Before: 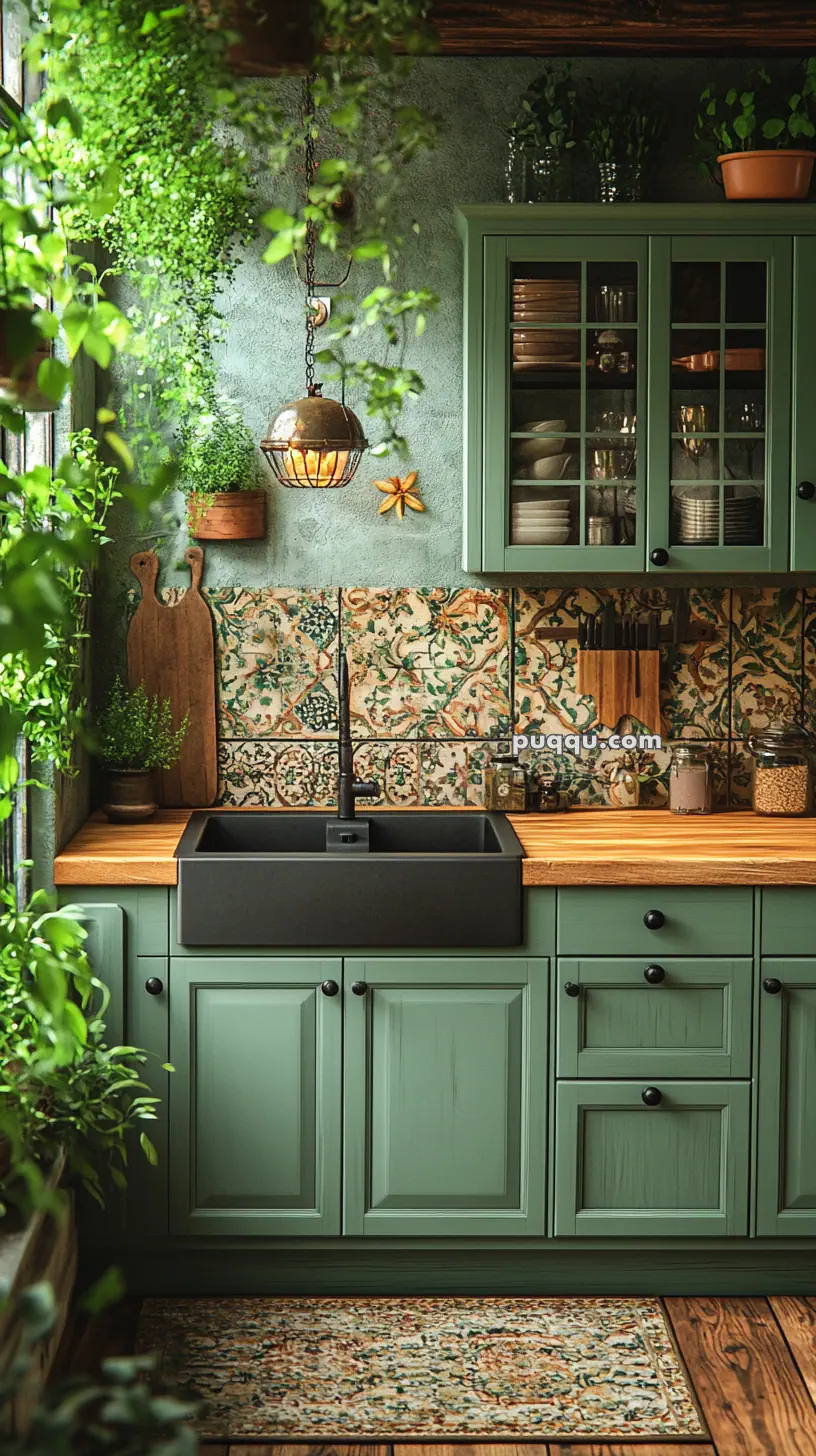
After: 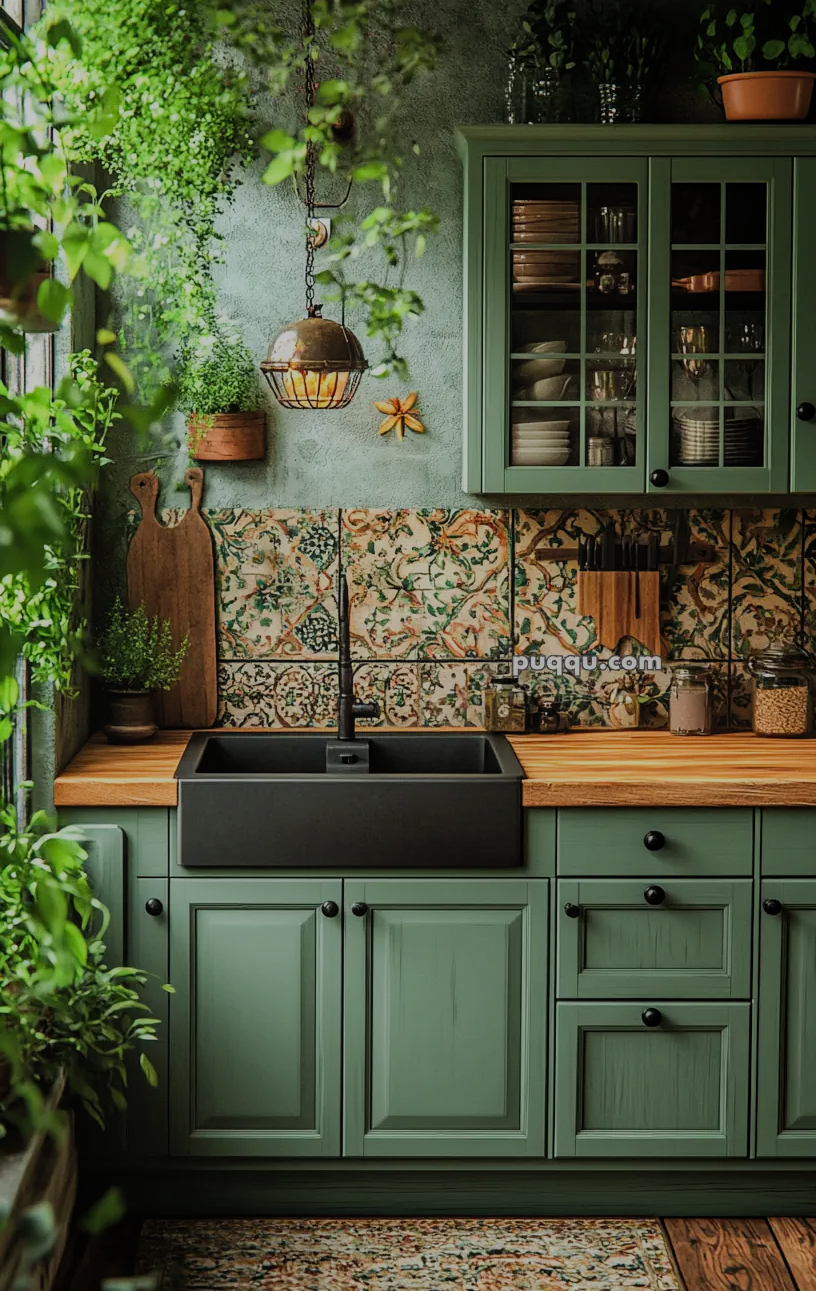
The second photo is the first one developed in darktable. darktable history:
tone equalizer: -8 EV 0.228 EV, -7 EV 0.43 EV, -6 EV 0.387 EV, -5 EV 0.212 EV, -3 EV -0.279 EV, -2 EV -0.438 EV, -1 EV -0.411 EV, +0 EV -0.24 EV
local contrast: detail 109%
crop and rotate: top 5.432%, bottom 5.866%
filmic rgb: black relative exposure -6.91 EV, white relative exposure 5.6 EV, hardness 2.86
